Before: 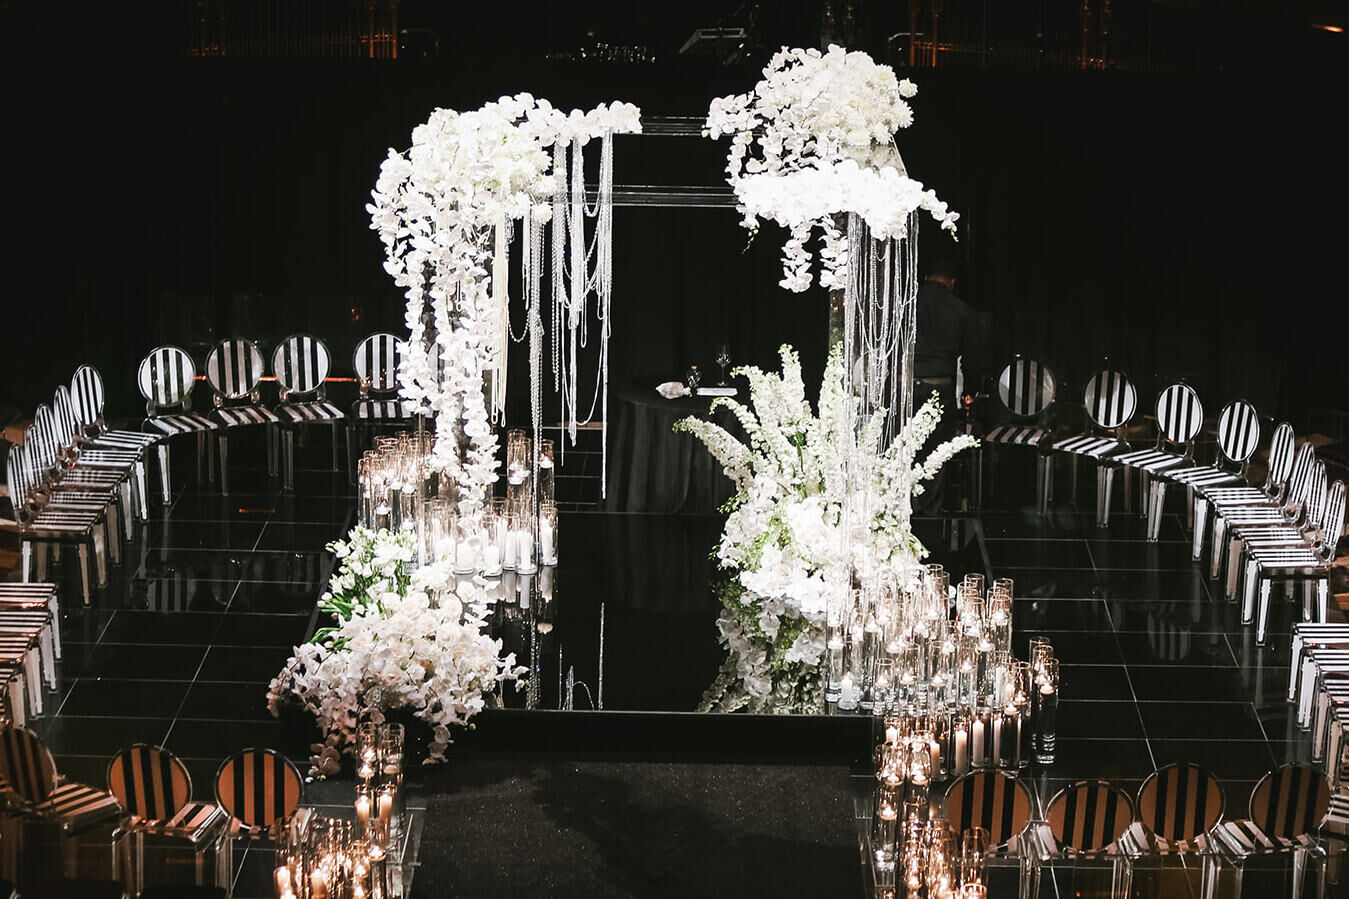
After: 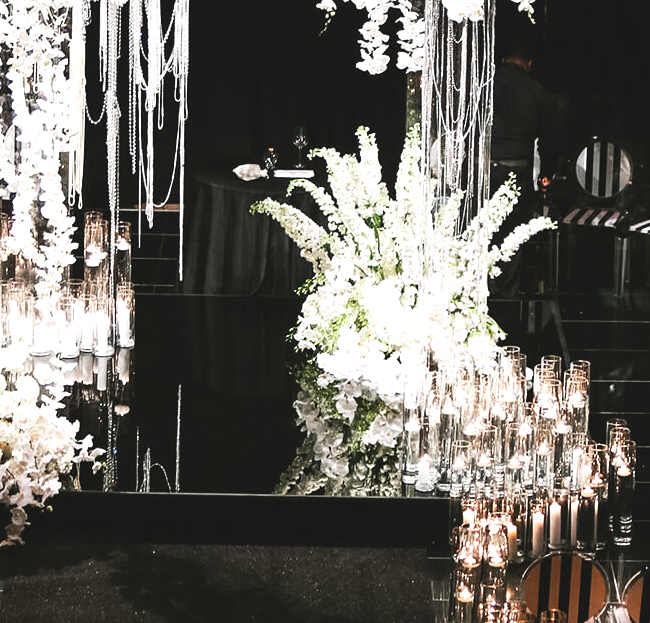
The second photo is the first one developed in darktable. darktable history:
contrast brightness saturation: contrast -0.091, brightness 0.049, saturation 0.078
tone equalizer: -8 EV -0.747 EV, -7 EV -0.705 EV, -6 EV -0.581 EV, -5 EV -0.392 EV, -3 EV 0.382 EV, -2 EV 0.6 EV, -1 EV 0.692 EV, +0 EV 0.779 EV, edges refinement/feathering 500, mask exposure compensation -1.57 EV, preserve details no
crop: left 31.413%, top 24.305%, right 20.345%, bottom 6.389%
